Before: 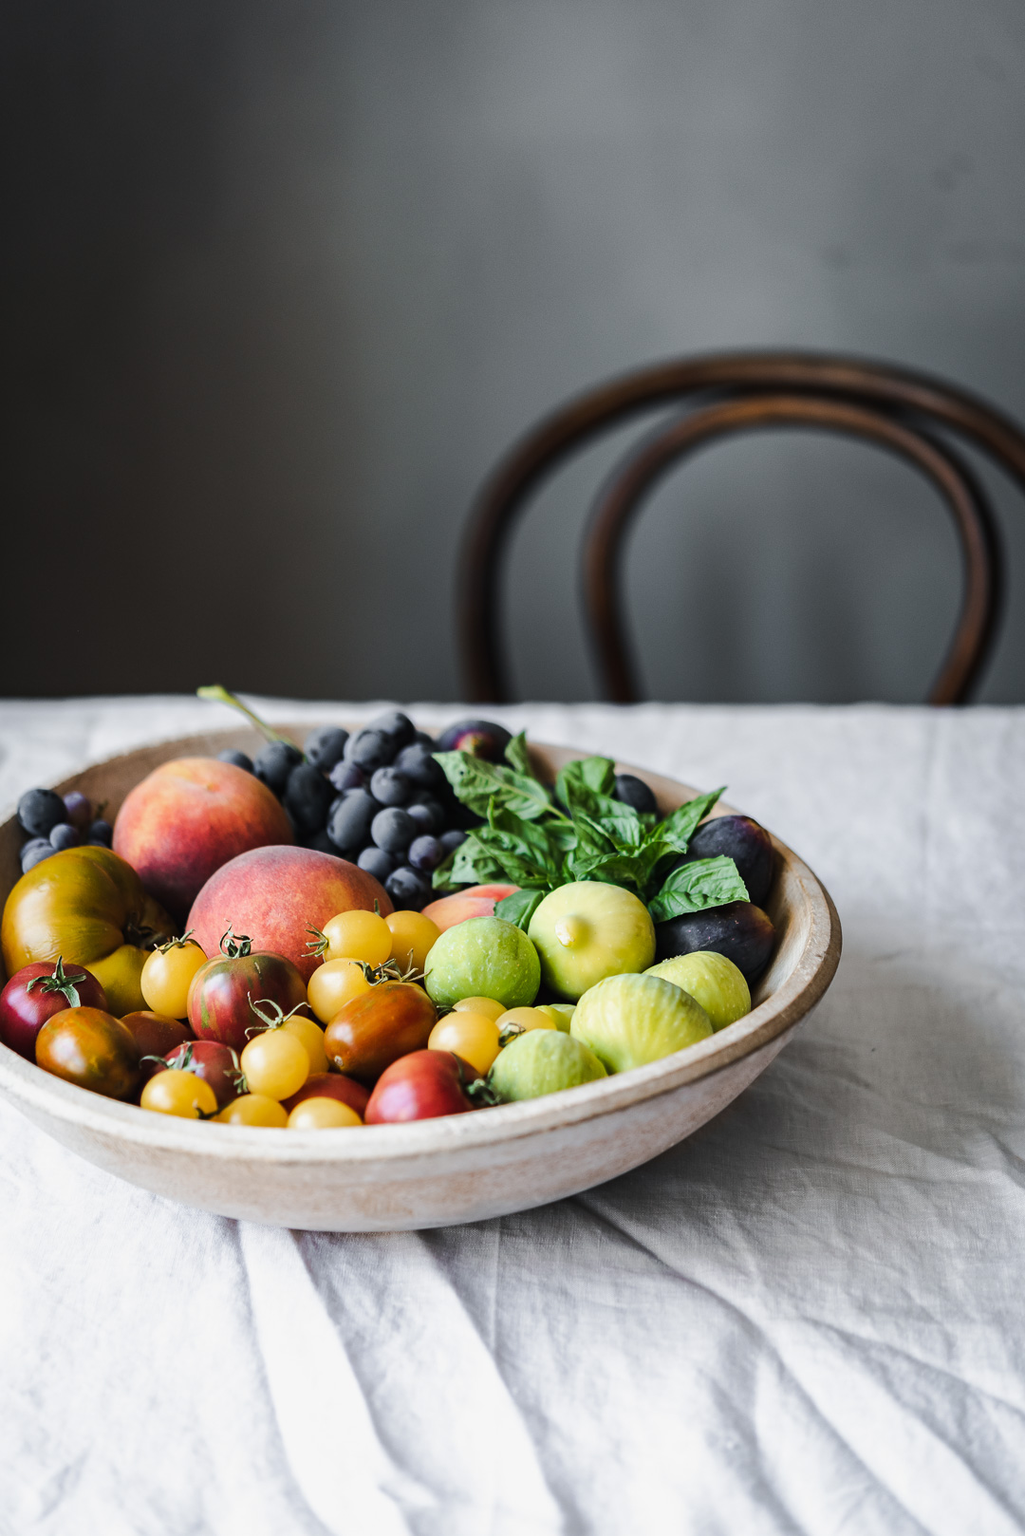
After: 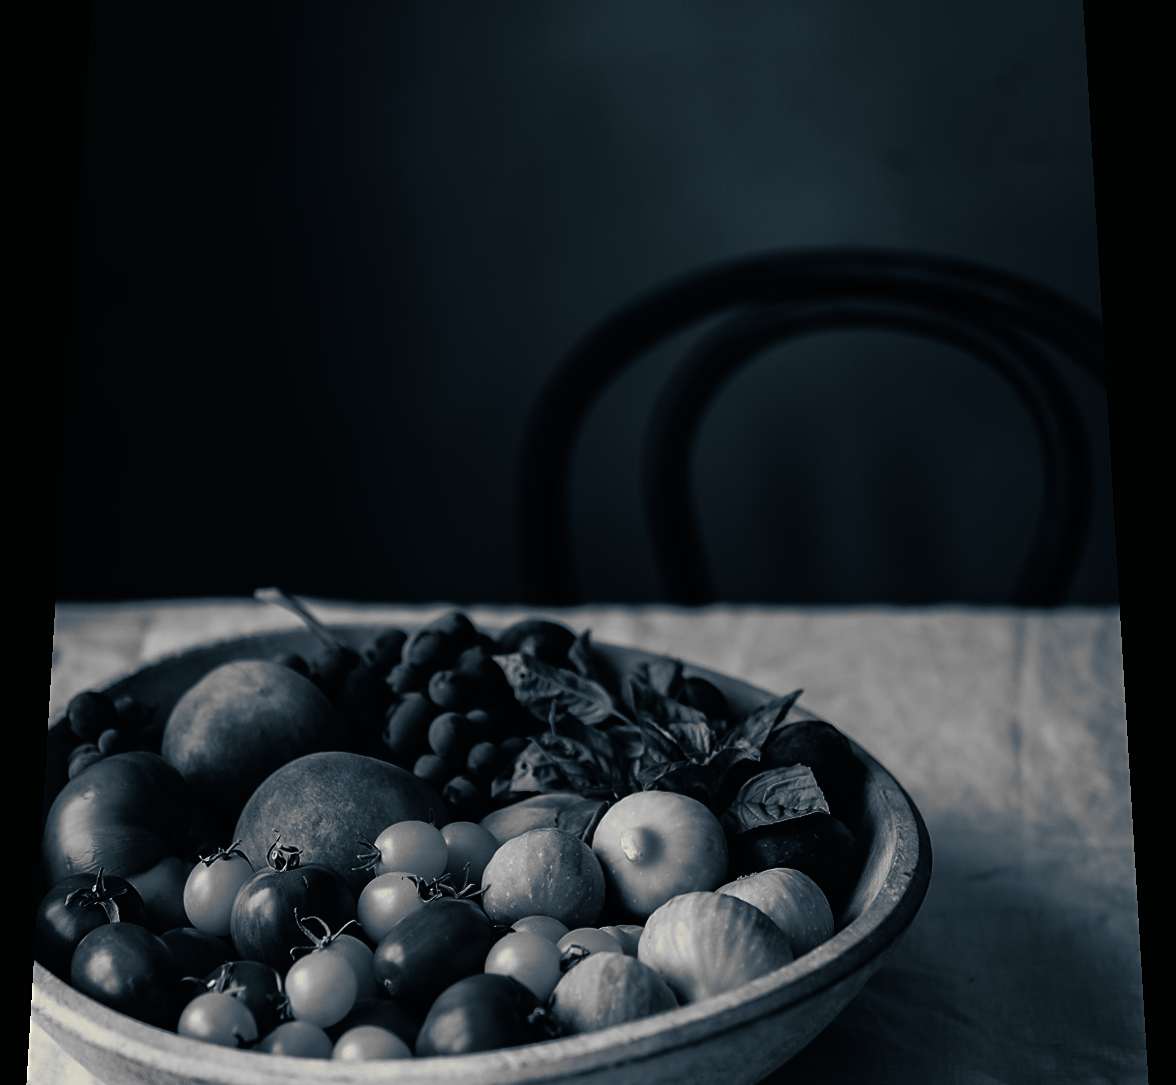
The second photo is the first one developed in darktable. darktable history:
crop and rotate: top 4.848%, bottom 29.503%
split-toning: shadows › hue 216°, shadows › saturation 1, highlights › hue 57.6°, balance -33.4
rotate and perspective: rotation 0.128°, lens shift (vertical) -0.181, lens shift (horizontal) -0.044, shear 0.001, automatic cropping off
exposure: black level correction -0.025, exposure -0.117 EV, compensate highlight preservation false
sharpen: amount 0.2
contrast brightness saturation: contrast 0.02, brightness -1, saturation -1
